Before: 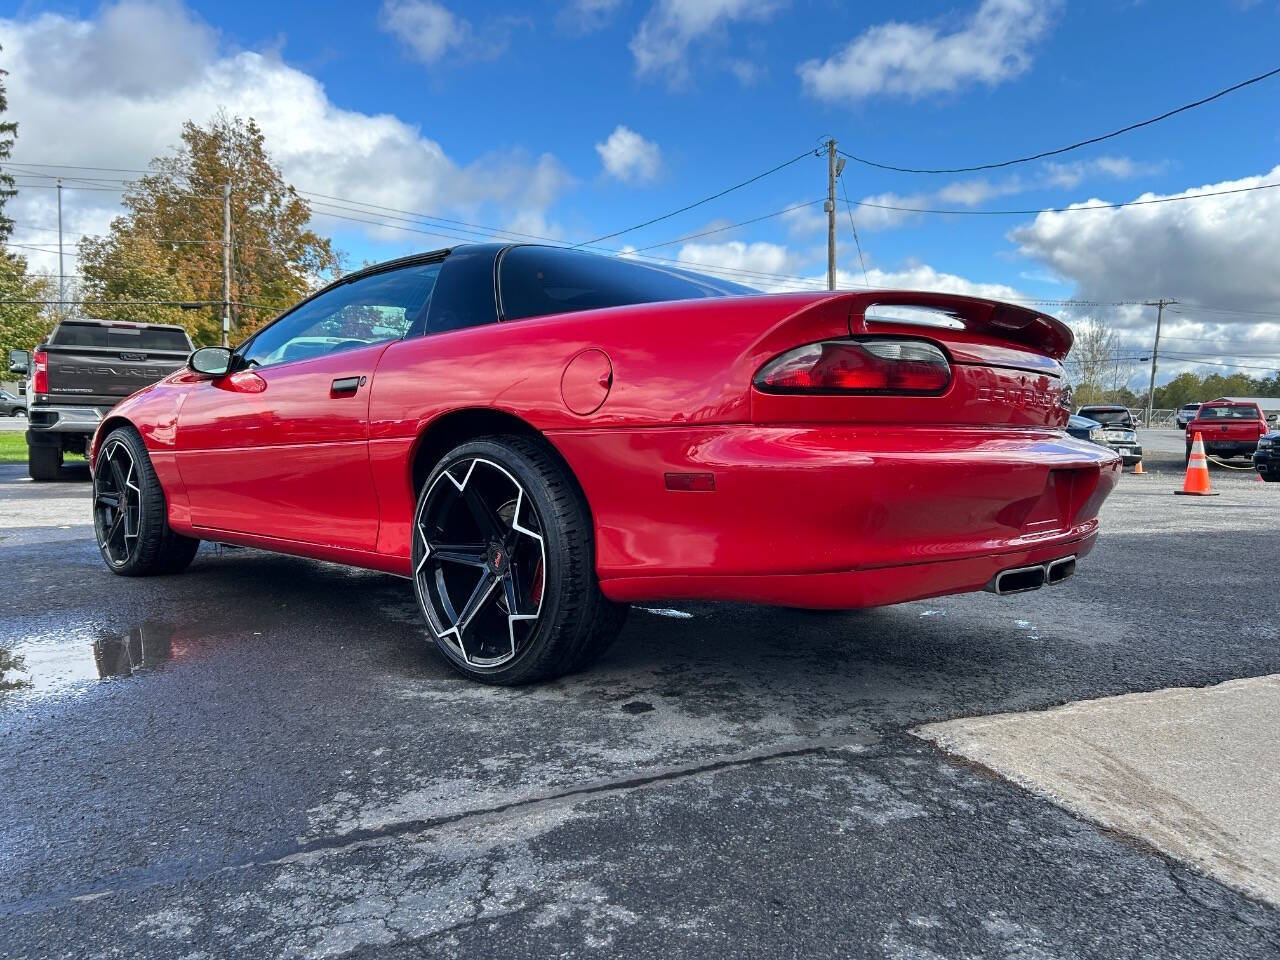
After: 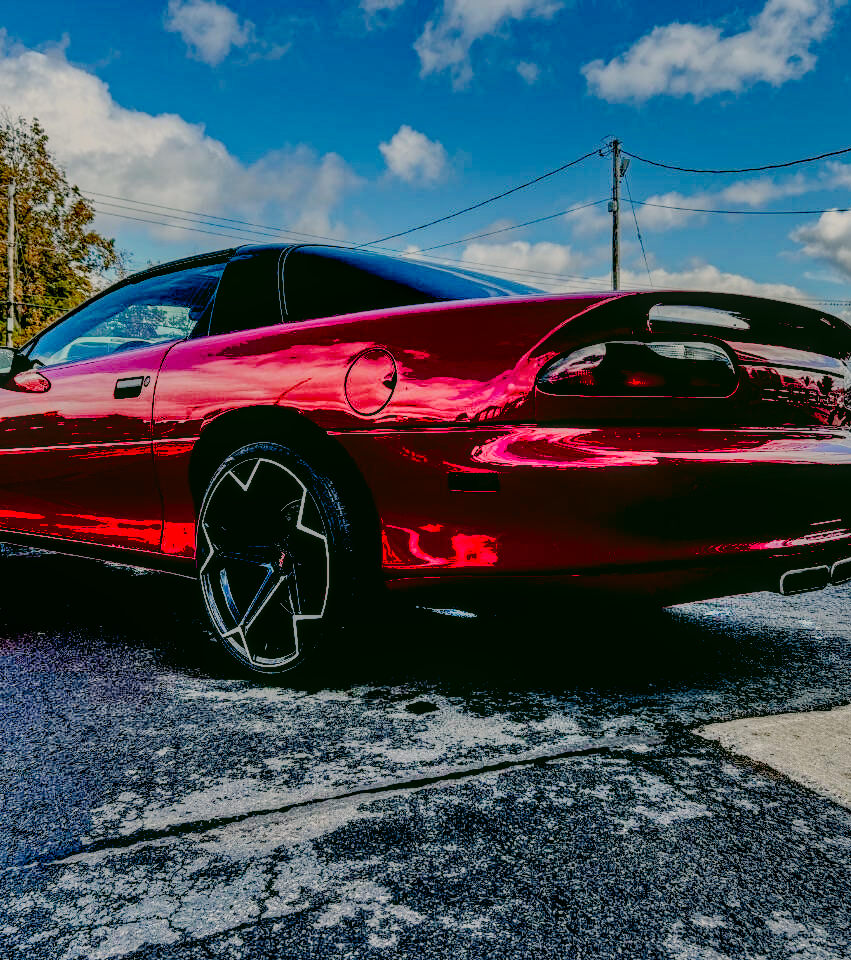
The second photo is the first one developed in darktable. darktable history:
crop: left 16.899%, right 16.556%
shadows and highlights: low approximation 0.01, soften with gaussian
filmic rgb: middle gray luminance 18%, black relative exposure -7.5 EV, white relative exposure 8.5 EV, threshold 6 EV, target black luminance 0%, hardness 2.23, latitude 18.37%, contrast 0.878, highlights saturation mix 5%, shadows ↔ highlights balance 10.15%, add noise in highlights 0, preserve chrominance no, color science v3 (2019), use custom middle-gray values true, iterations of high-quality reconstruction 0, contrast in highlights soft, enable highlight reconstruction true
tone equalizer: on, module defaults
color correction: highlights a* 4.02, highlights b* 4.98, shadows a* -7.55, shadows b* 4.98
haze removal: compatibility mode true, adaptive false
local contrast: highlights 0%, shadows 0%, detail 133%
exposure: black level correction 0.056, exposure -0.039 EV, compensate highlight preservation false
